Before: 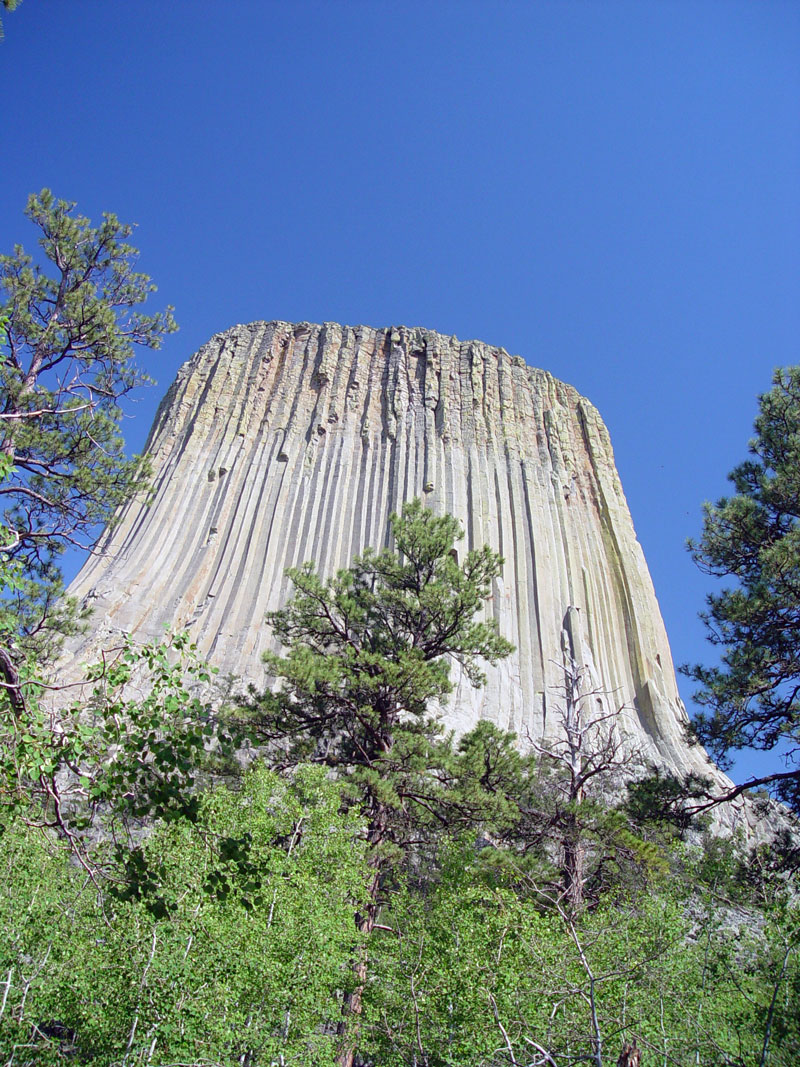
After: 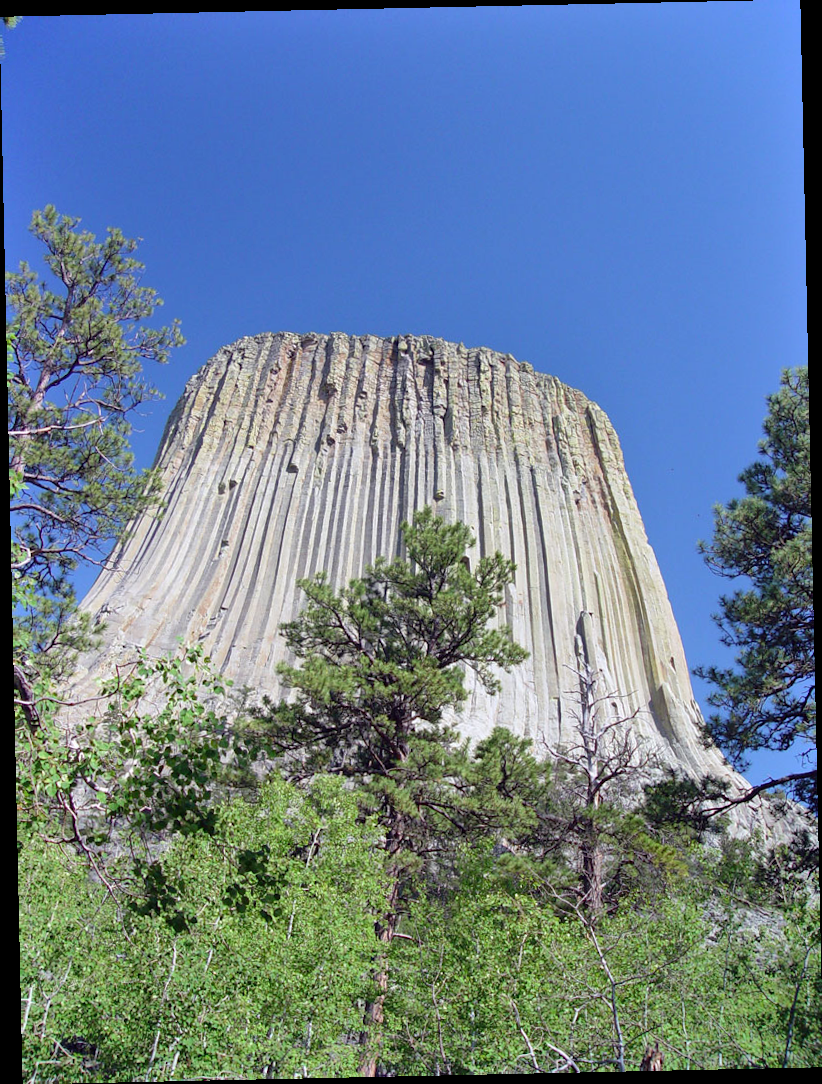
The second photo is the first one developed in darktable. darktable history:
shadows and highlights: radius 108.52, shadows 40.68, highlights -72.88, low approximation 0.01, soften with gaussian
rotate and perspective: rotation -1.24°, automatic cropping off
